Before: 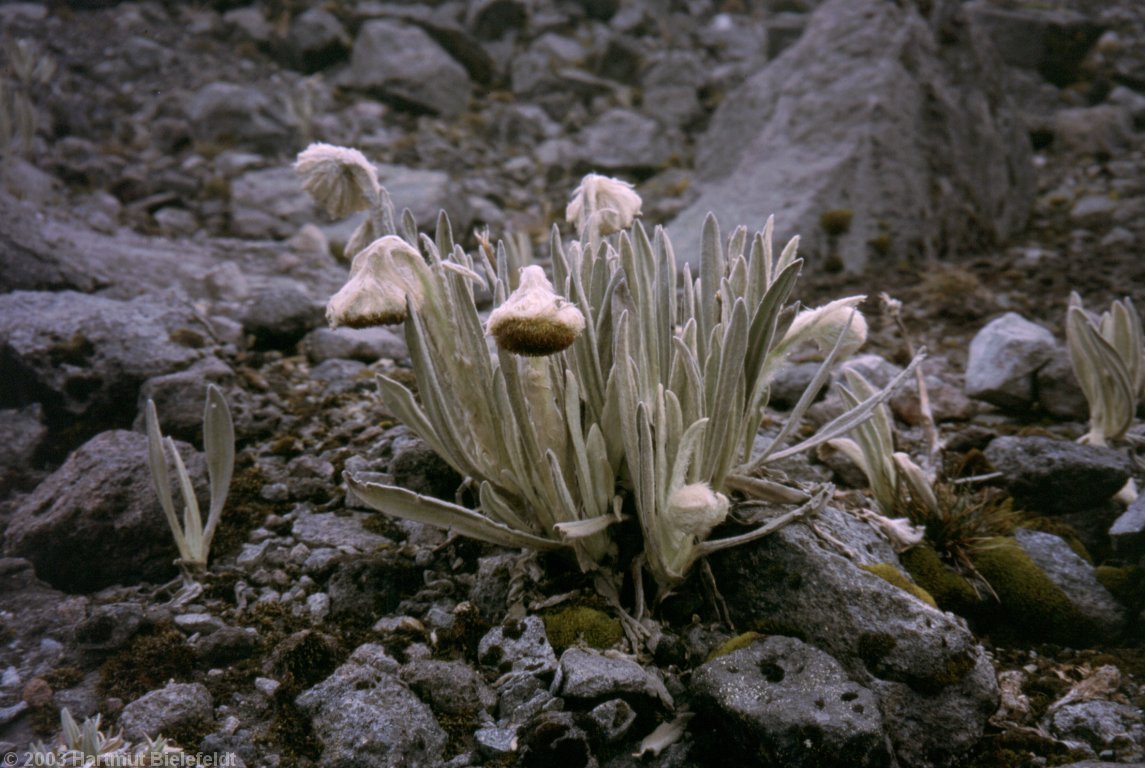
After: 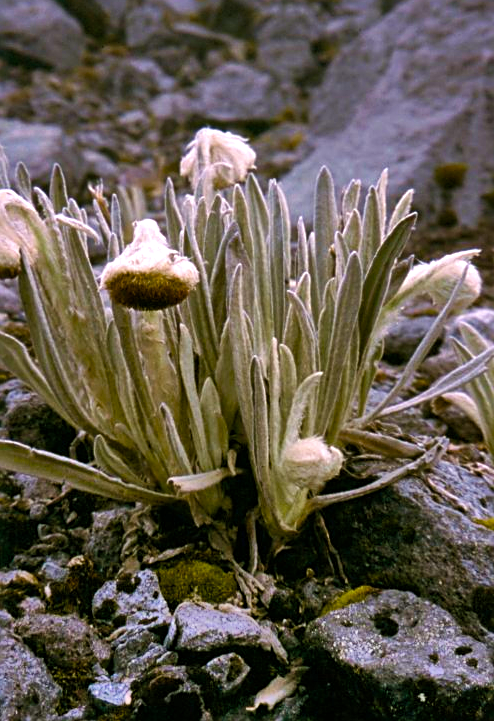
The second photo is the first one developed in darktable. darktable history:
crop: left 33.79%, top 5.998%, right 22.994%
sharpen: on, module defaults
color zones: curves: ch0 [(0, 0.5) (0.143, 0.5) (0.286, 0.5) (0.429, 0.5) (0.571, 0.5) (0.714, 0.476) (0.857, 0.5) (1, 0.5)]; ch2 [(0, 0.5) (0.143, 0.5) (0.286, 0.5) (0.429, 0.5) (0.571, 0.5) (0.714, 0.487) (0.857, 0.5) (1, 0.5)]
color balance rgb: linear chroma grading › shadows 31.436%, linear chroma grading › global chroma -1.484%, linear chroma grading › mid-tones 4.369%, perceptual saturation grading › global saturation 27.059%, perceptual saturation grading › highlights -27.733%, perceptual saturation grading › mid-tones 15.567%, perceptual saturation grading › shadows 34.036%, perceptual brilliance grading › highlights 15.953%, perceptual brilliance grading › shadows -14.457%, global vibrance 20%
velvia: on, module defaults
shadows and highlights: shadows 52.17, highlights -28.69, soften with gaussian
